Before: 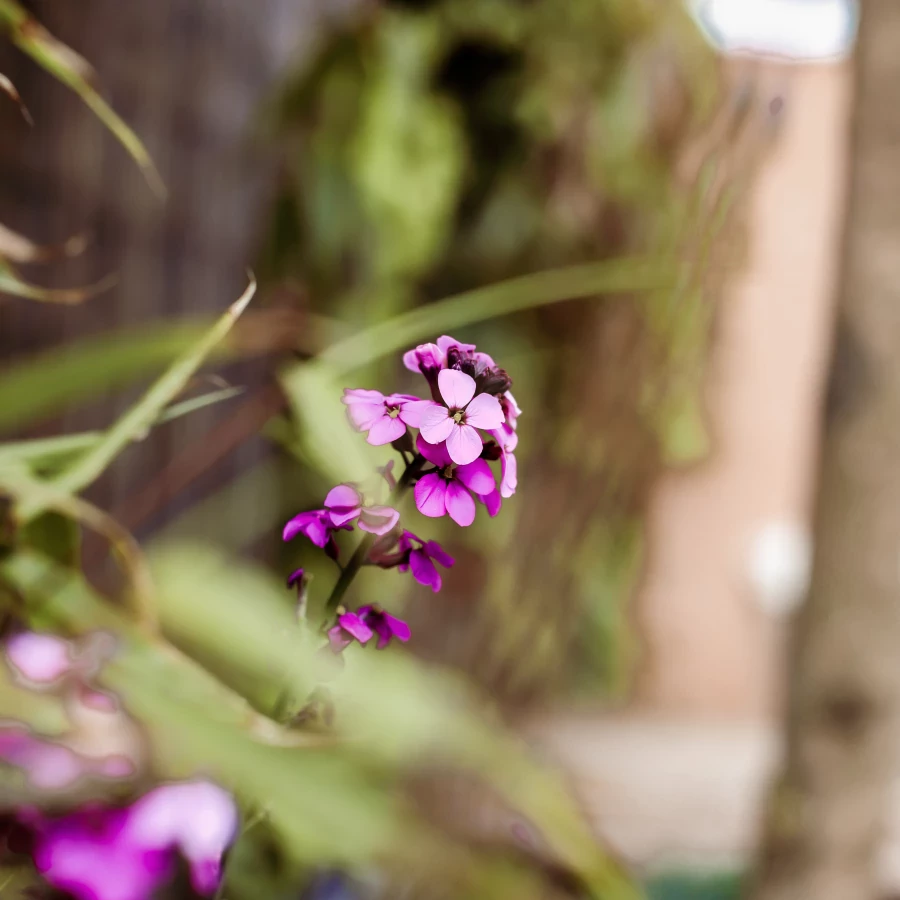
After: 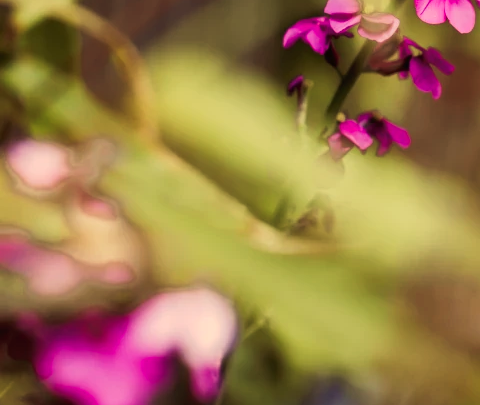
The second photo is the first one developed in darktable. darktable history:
white balance: red 1.08, blue 0.791
crop and rotate: top 54.778%, right 46.61%, bottom 0.159%
tone curve: curves: ch0 [(0, 0) (0.003, 0.014) (0.011, 0.019) (0.025, 0.028) (0.044, 0.044) (0.069, 0.069) (0.1, 0.1) (0.136, 0.131) (0.177, 0.168) (0.224, 0.206) (0.277, 0.255) (0.335, 0.309) (0.399, 0.374) (0.468, 0.452) (0.543, 0.535) (0.623, 0.623) (0.709, 0.72) (0.801, 0.815) (0.898, 0.898) (1, 1)], preserve colors none
